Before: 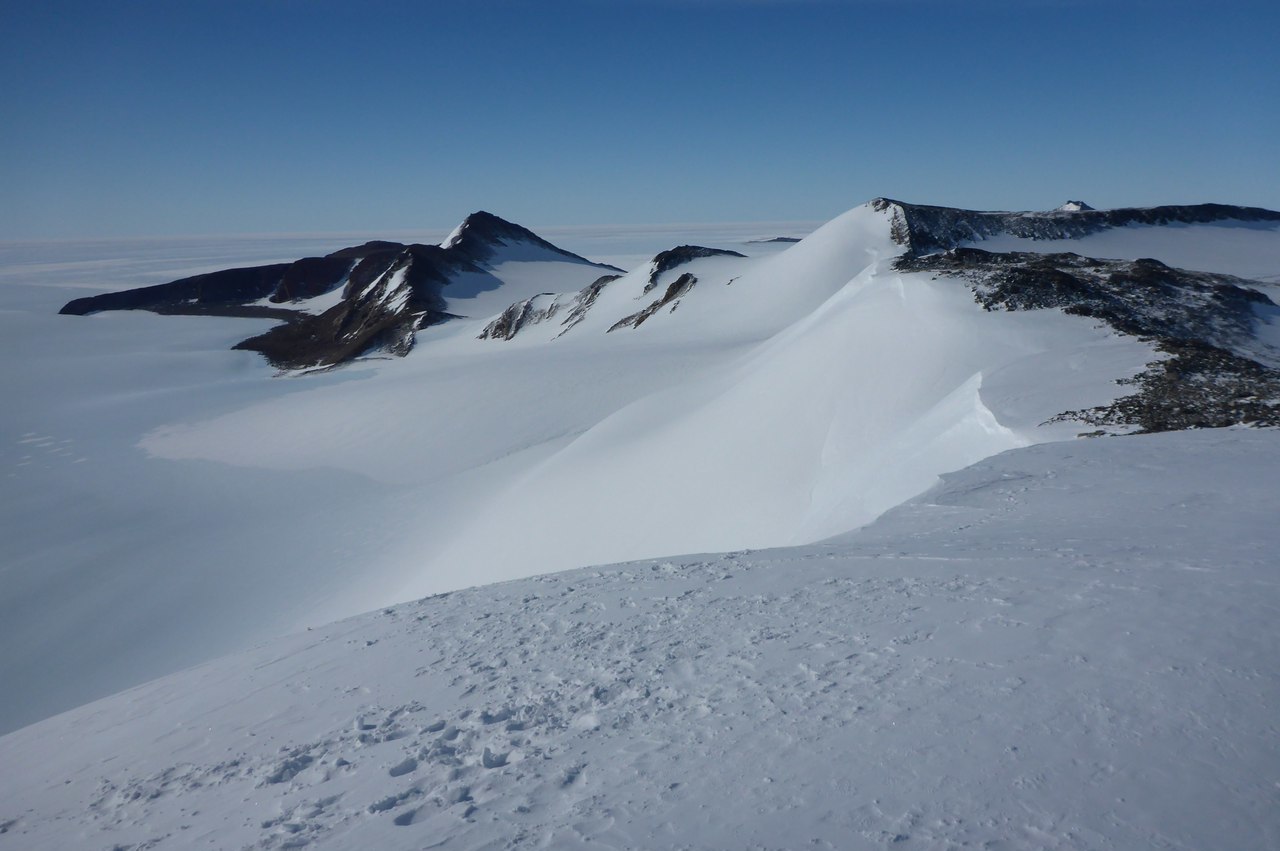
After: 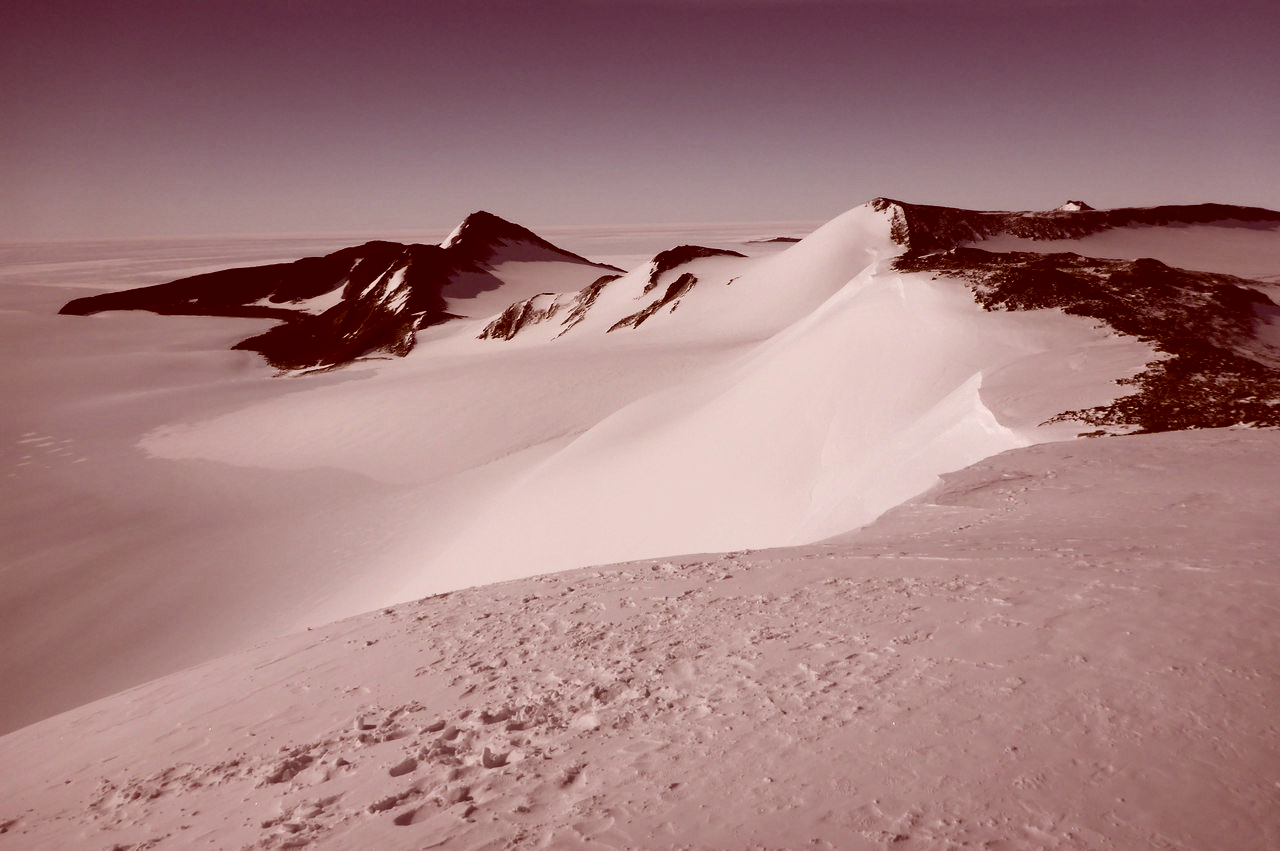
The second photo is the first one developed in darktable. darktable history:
contrast brightness saturation: contrast 0.28
color correction: highlights a* 9.03, highlights b* 8.71, shadows a* 40, shadows b* 40, saturation 0.8
